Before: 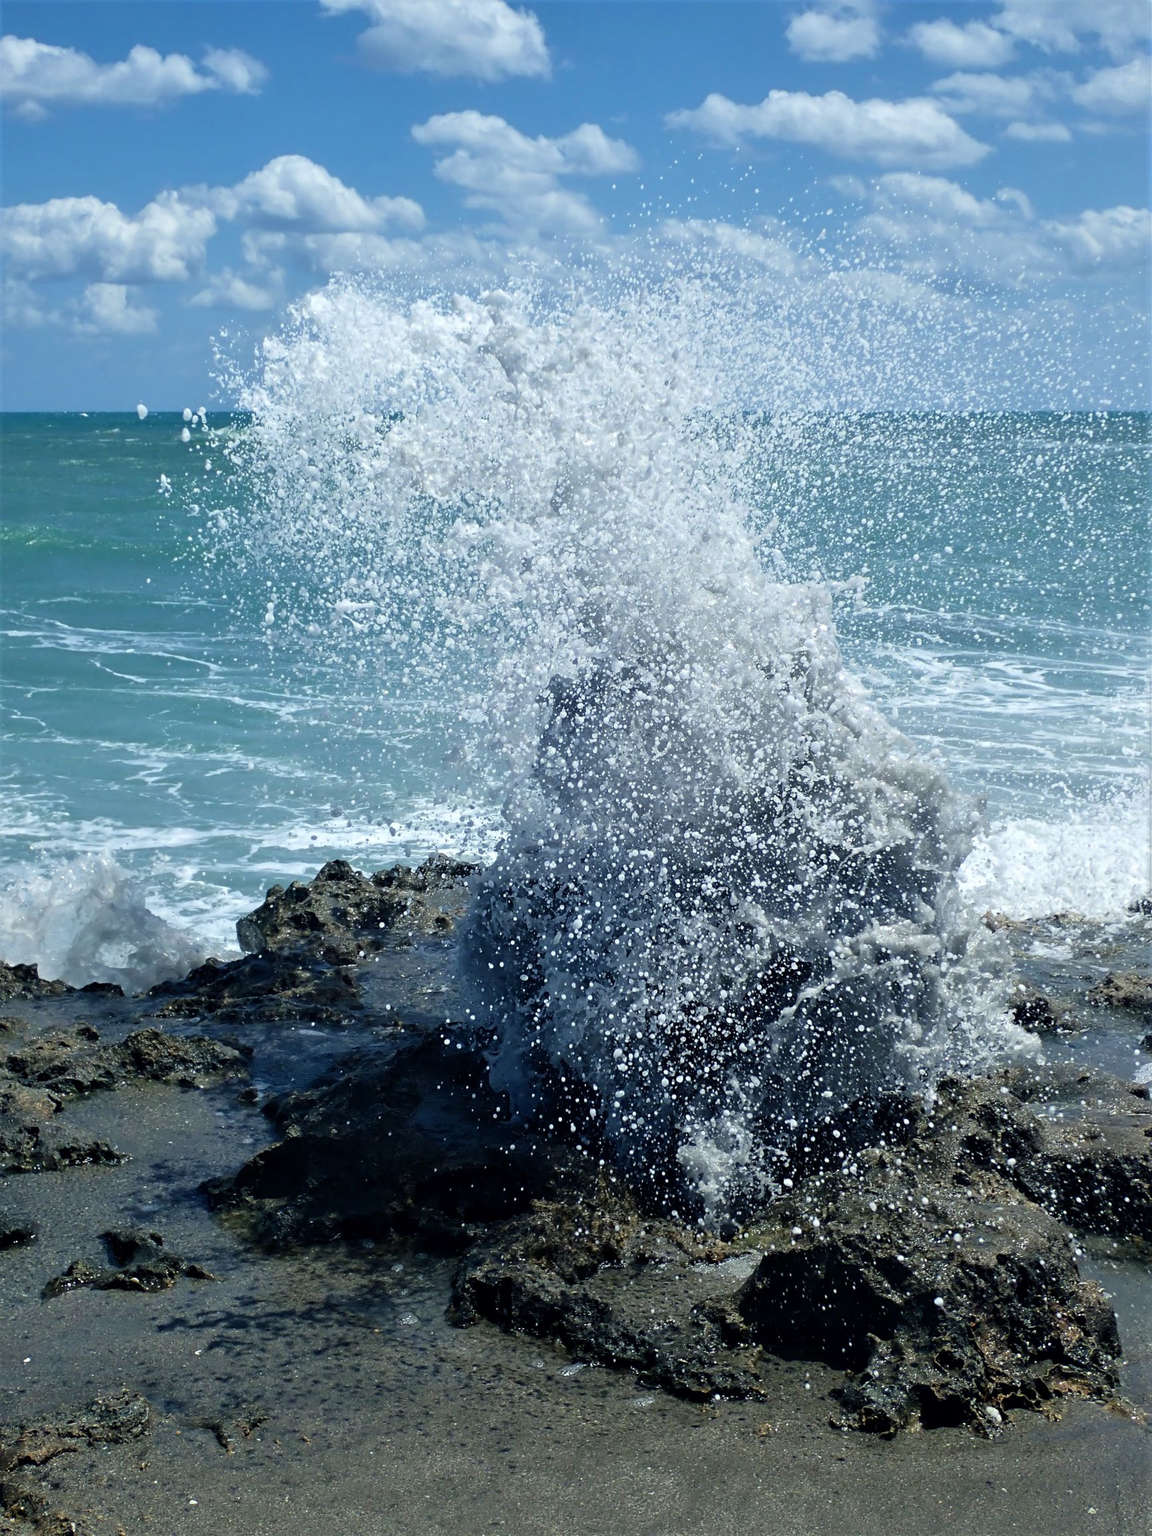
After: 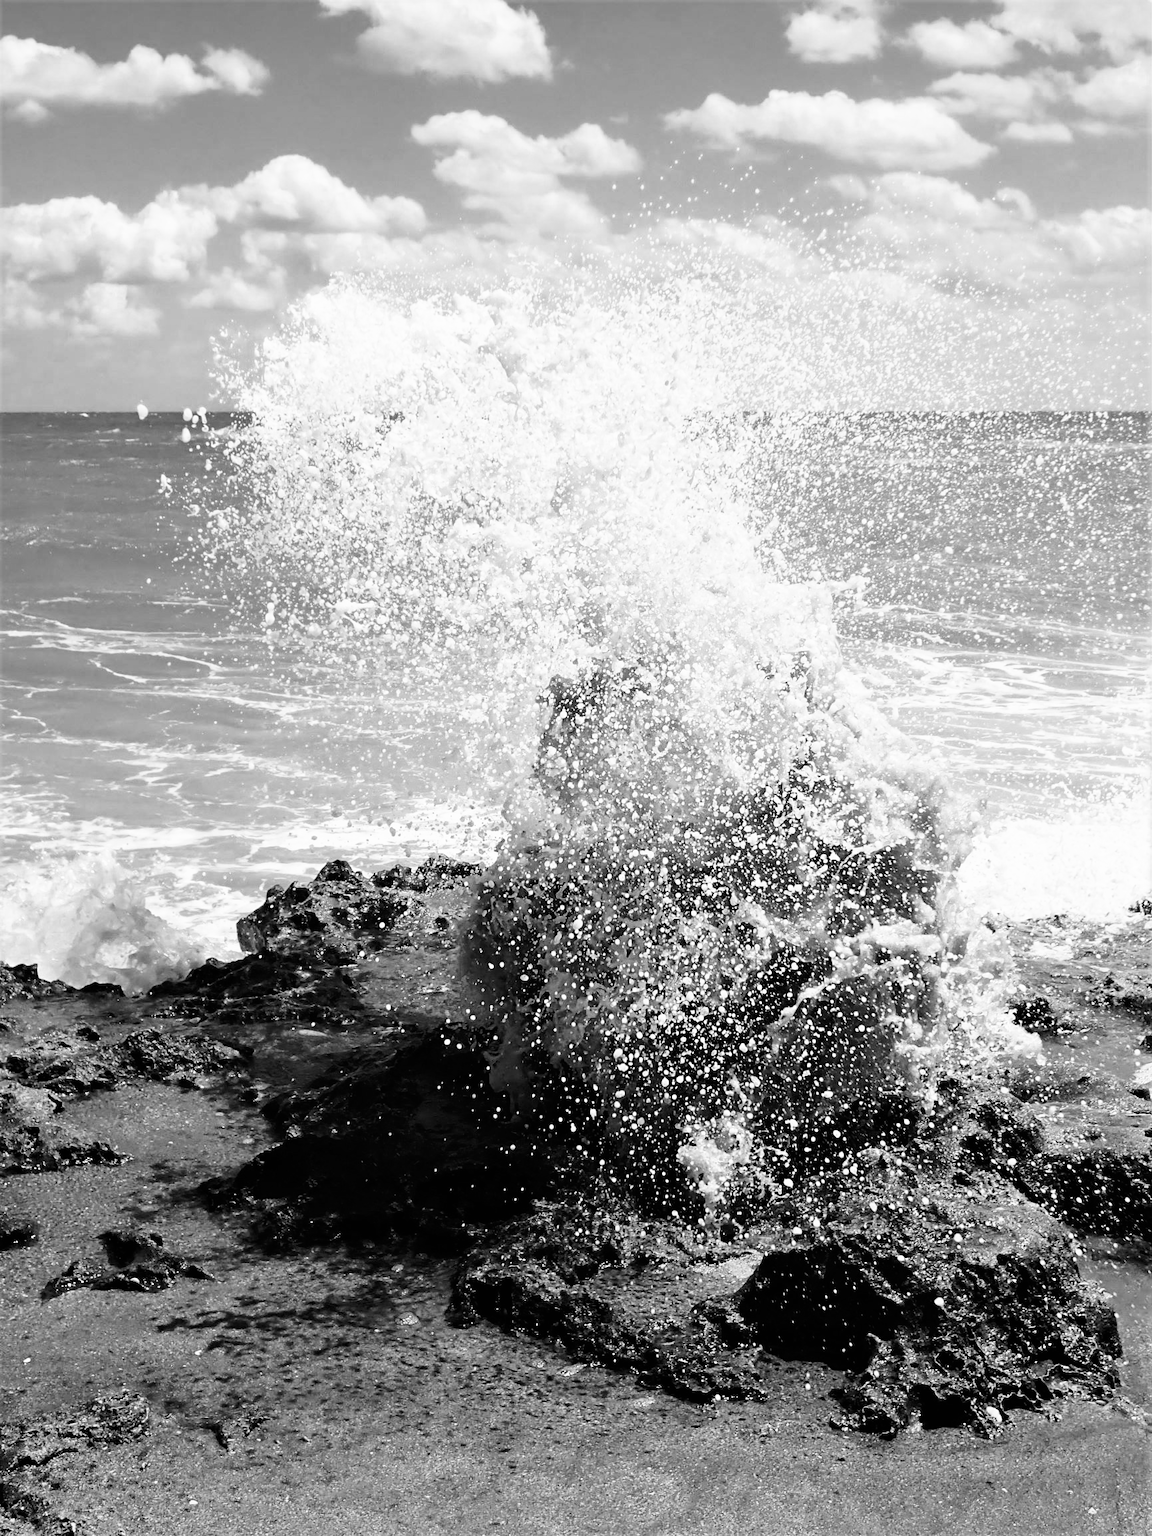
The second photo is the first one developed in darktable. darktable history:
white balance: red 1.08, blue 0.791
monochrome: on, module defaults
base curve: curves: ch0 [(0, 0) (0.007, 0.004) (0.027, 0.03) (0.046, 0.07) (0.207, 0.54) (0.442, 0.872) (0.673, 0.972) (1, 1)], preserve colors none
contrast brightness saturation: saturation 0.13
color zones: curves: ch0 [(0, 0.5) (0.125, 0.4) (0.25, 0.5) (0.375, 0.4) (0.5, 0.4) (0.625, 0.35) (0.75, 0.35) (0.875, 0.5)]; ch1 [(0, 0.35) (0.125, 0.45) (0.25, 0.35) (0.375, 0.35) (0.5, 0.35) (0.625, 0.35) (0.75, 0.45) (0.875, 0.35)]; ch2 [(0, 0.6) (0.125, 0.5) (0.25, 0.5) (0.375, 0.6) (0.5, 0.6) (0.625, 0.5) (0.75, 0.5) (0.875, 0.5)]
color balance rgb: perceptual saturation grading › global saturation 40%, global vibrance 15%
